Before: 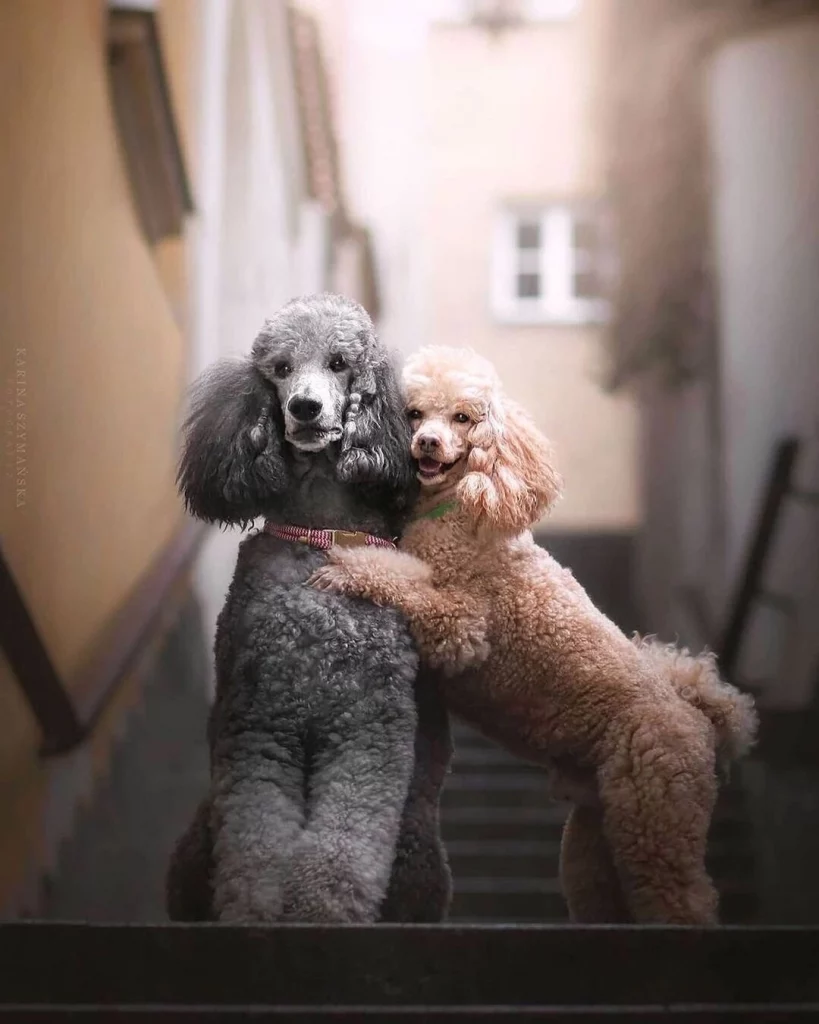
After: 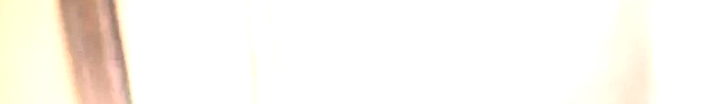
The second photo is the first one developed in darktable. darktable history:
crop and rotate: left 9.644%, top 9.491%, right 6.021%, bottom 80.509%
local contrast: mode bilateral grid, contrast 25, coarseness 60, detail 151%, midtone range 0.2
contrast brightness saturation: contrast 0.08, saturation 0.02
exposure: black level correction 0, exposure 2 EV, compensate highlight preservation false
color balance rgb: highlights gain › chroma 2.94%, highlights gain › hue 60.57°, global offset › chroma 0.25%, global offset › hue 256.52°, perceptual saturation grading › global saturation 20%, perceptual saturation grading › highlights -50%, perceptual saturation grading › shadows 30%, contrast 15%
base curve: curves: ch0 [(0, 0) (0.257, 0.25) (0.482, 0.586) (0.757, 0.871) (1, 1)]
rotate and perspective: rotation 1.72°, automatic cropping off
